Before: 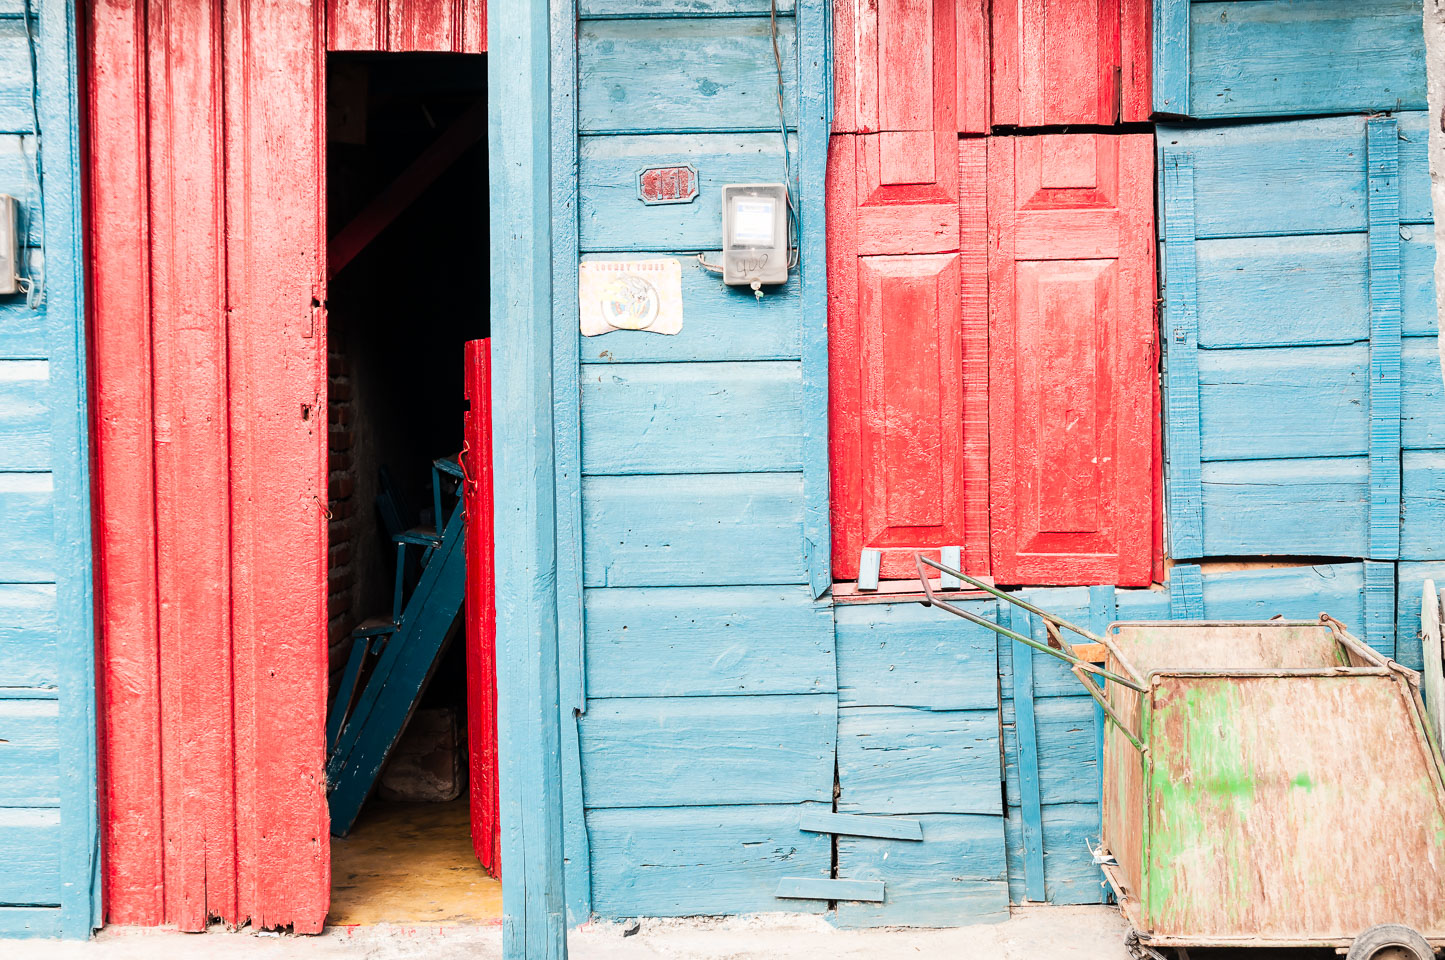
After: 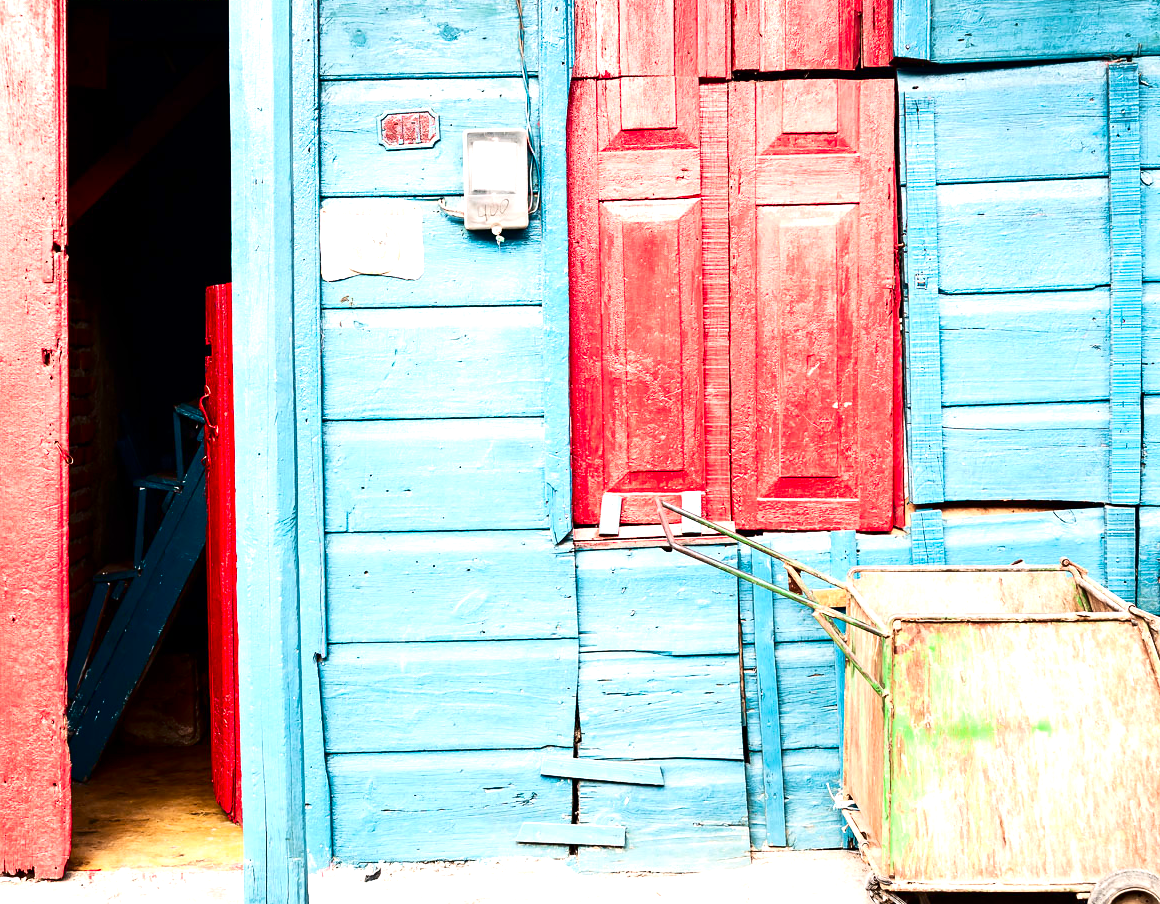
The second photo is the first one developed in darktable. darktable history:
contrast brightness saturation: contrast 0.19, brightness -0.24, saturation 0.11
exposure: exposure 0.6 EV, compensate highlight preservation false
crop and rotate: left 17.959%, top 5.771%, right 1.742%
velvia: on, module defaults
